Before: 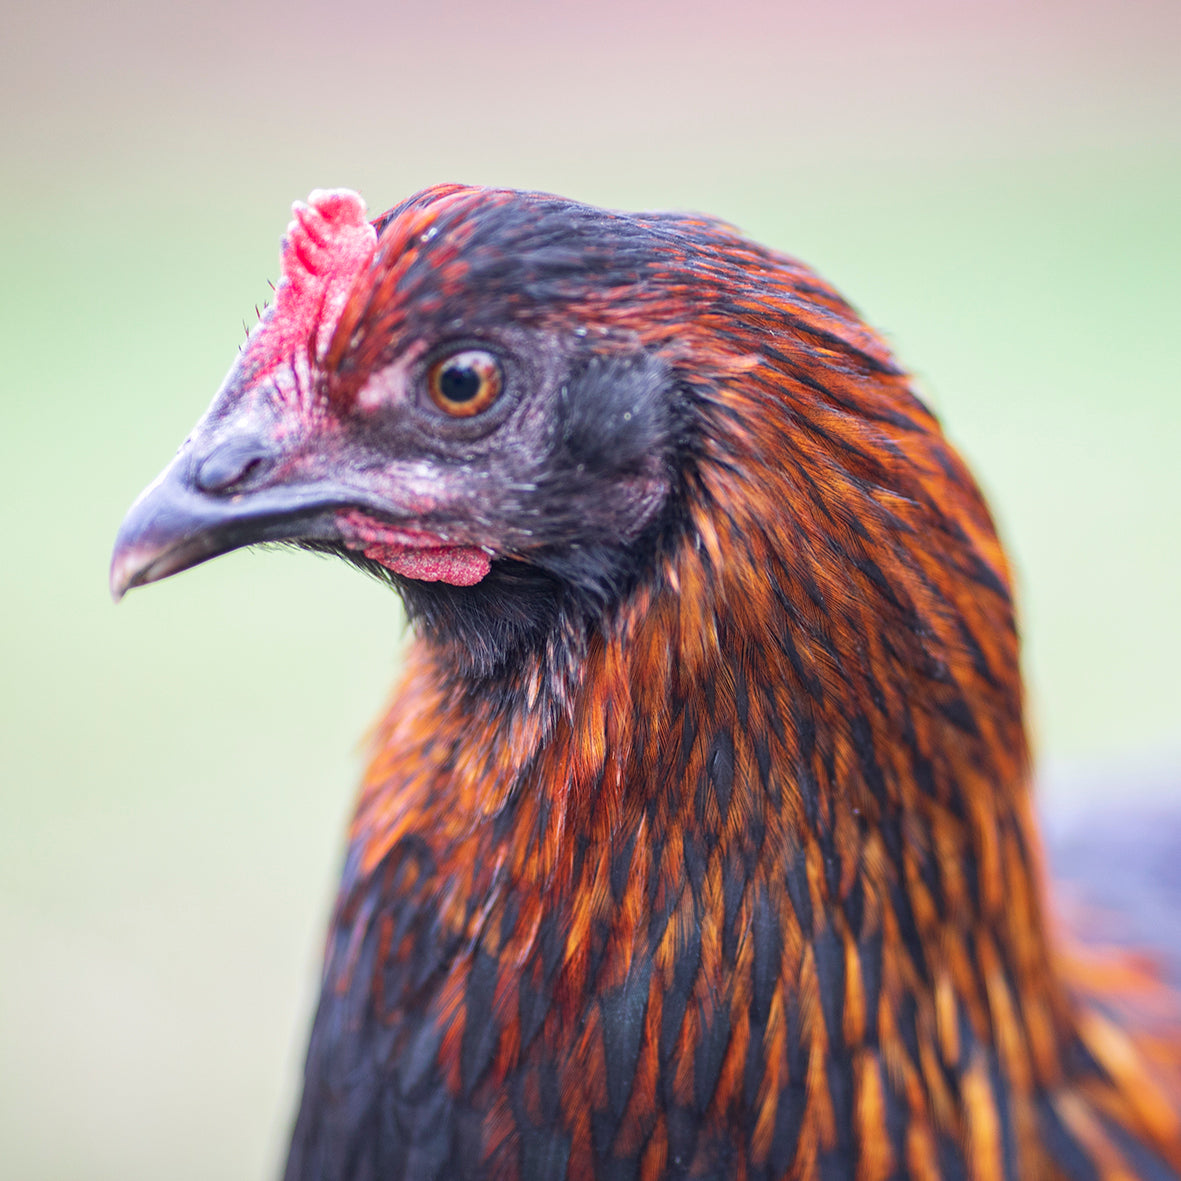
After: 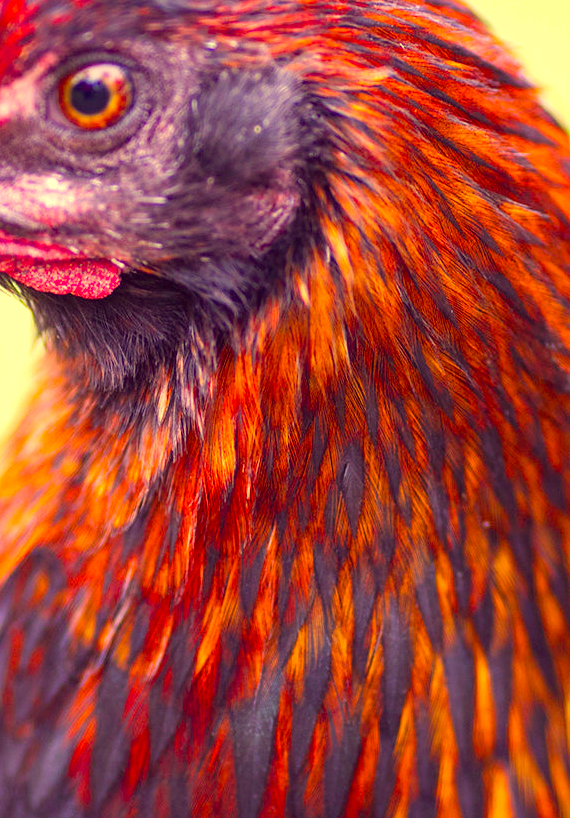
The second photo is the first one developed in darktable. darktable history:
crop: left 31.342%, top 24.31%, right 20.367%, bottom 6.426%
color balance rgb: power › luminance -3.936%, power › hue 140.2°, linear chroma grading › shadows 31.854%, linear chroma grading › global chroma -2.379%, linear chroma grading › mid-tones 3.56%, perceptual saturation grading › global saturation 25.798%, perceptual brilliance grading › global brilliance 10.125%, perceptual brilliance grading › shadows 14.967%
color correction: highlights a* 9.7, highlights b* 38.64, shadows a* 14.45, shadows b* 3.3
